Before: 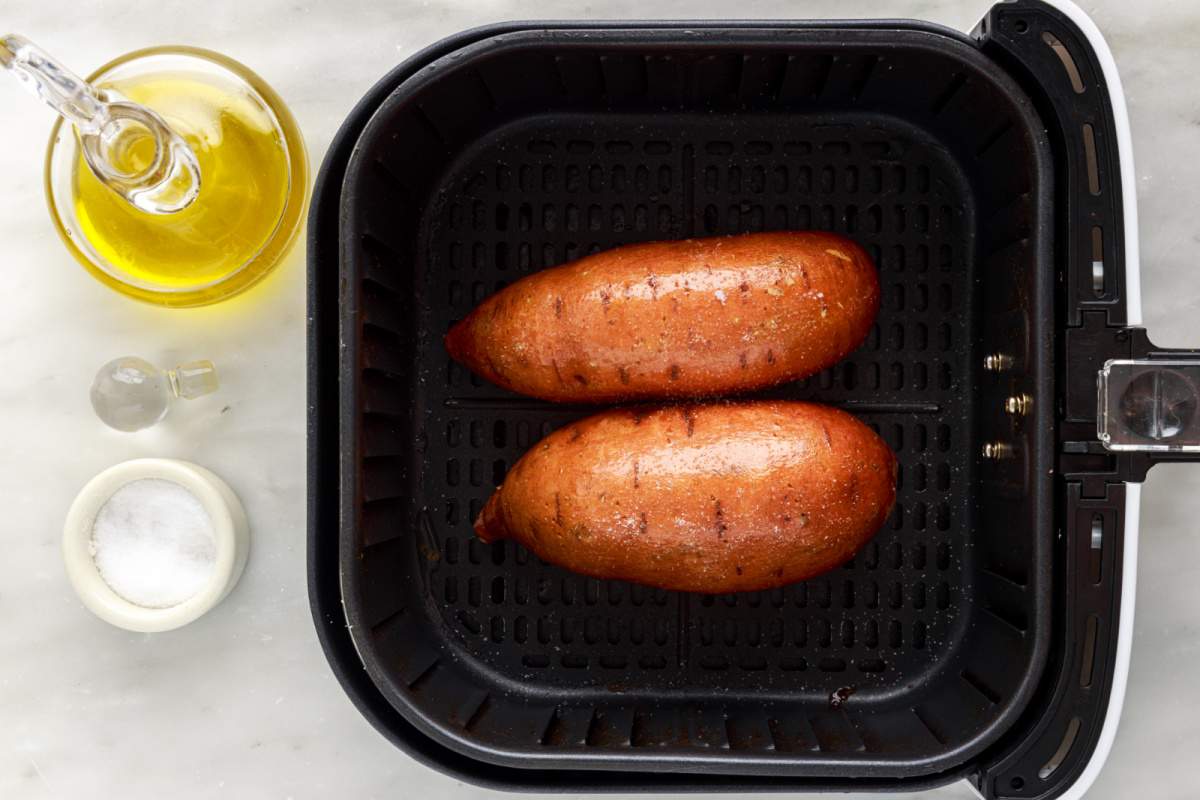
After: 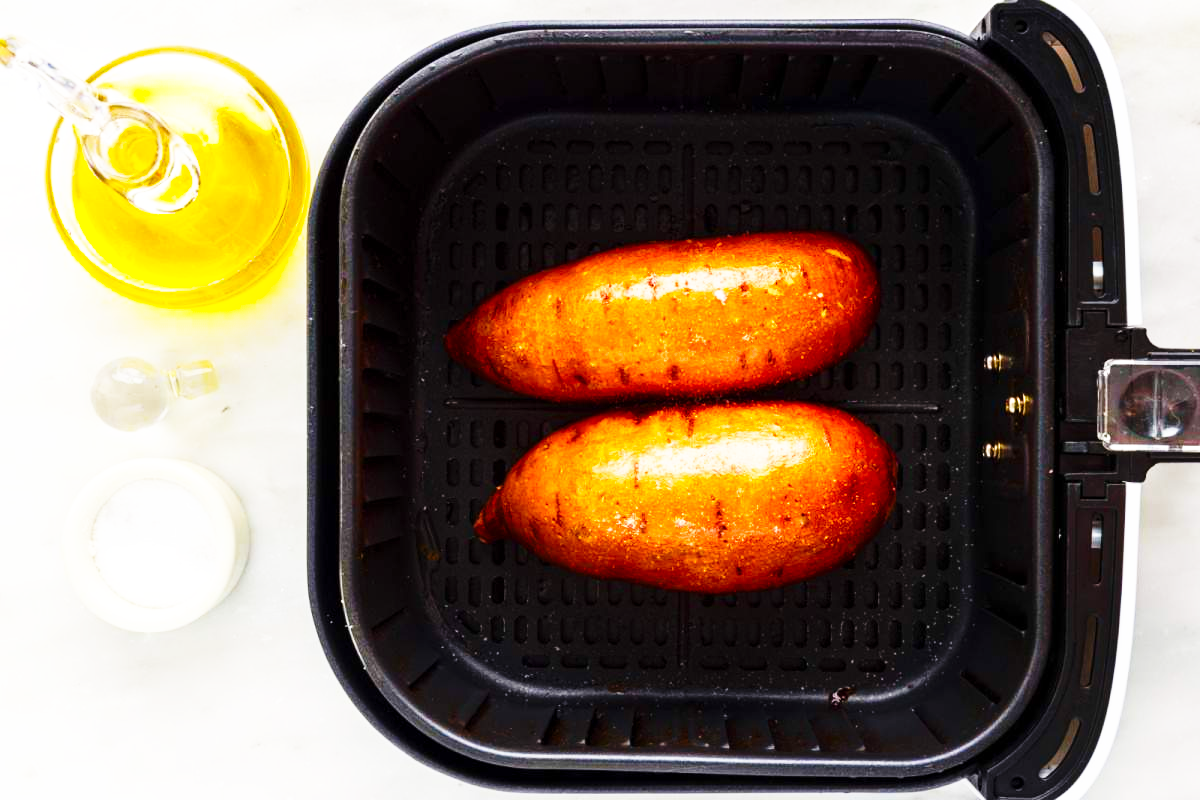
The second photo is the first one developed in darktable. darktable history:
base curve: curves: ch0 [(0, 0) (0.026, 0.03) (0.109, 0.232) (0.351, 0.748) (0.669, 0.968) (1, 1)], preserve colors none
color balance rgb: linear chroma grading › global chroma 15%, perceptual saturation grading › global saturation 30%
